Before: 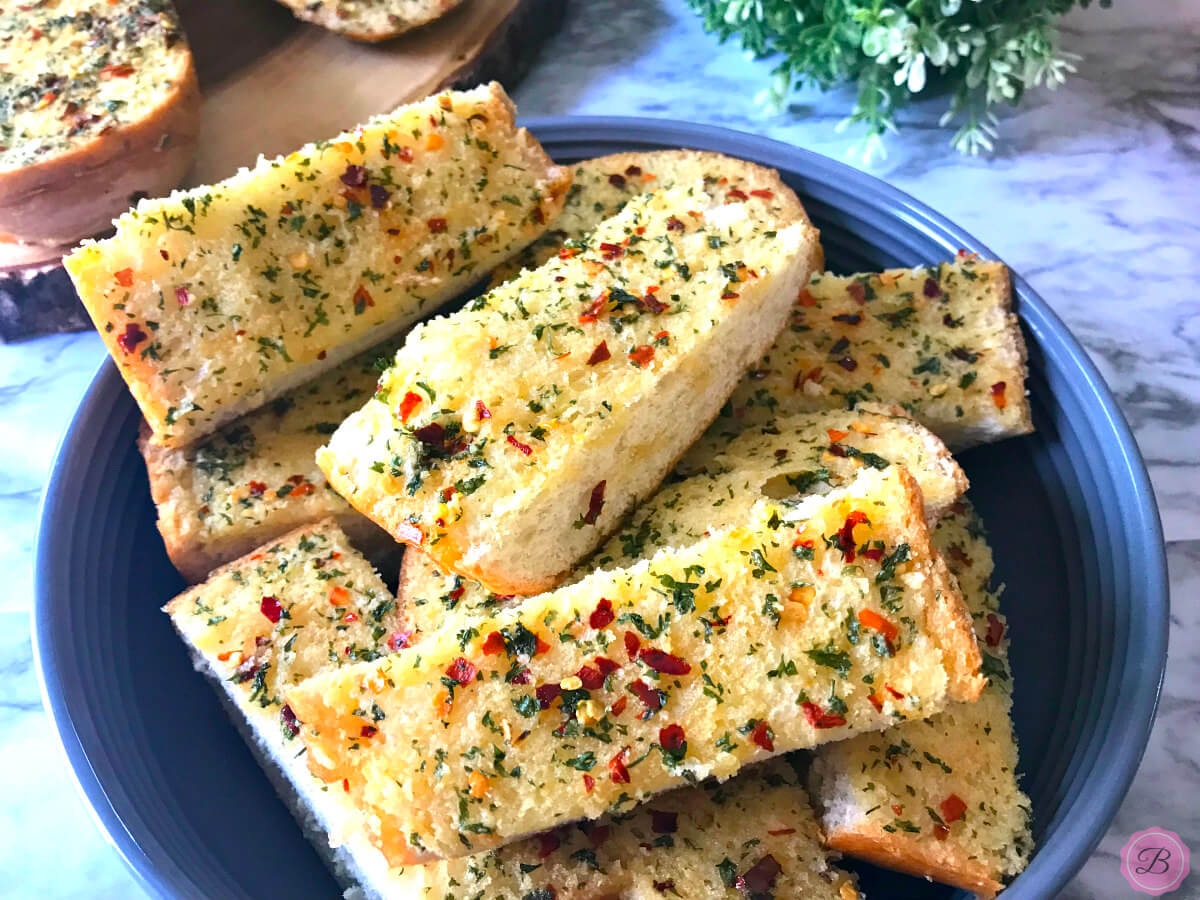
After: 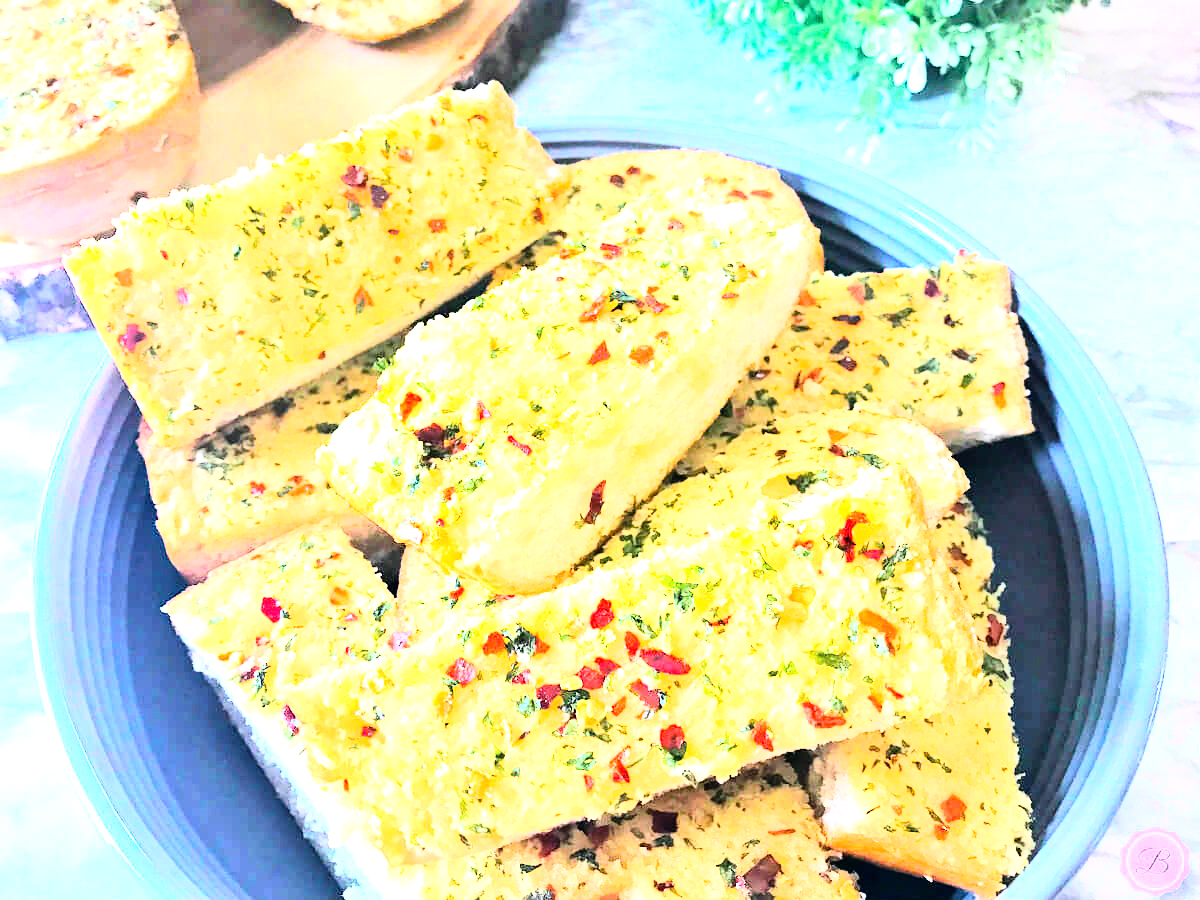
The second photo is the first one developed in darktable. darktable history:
exposure: exposure 2 EV, compensate highlight preservation false
rgb curve: curves: ch0 [(0, 0) (0.21, 0.15) (0.24, 0.21) (0.5, 0.75) (0.75, 0.96) (0.89, 0.99) (1, 1)]; ch1 [(0, 0.02) (0.21, 0.13) (0.25, 0.2) (0.5, 0.67) (0.75, 0.9) (0.89, 0.97) (1, 1)]; ch2 [(0, 0.02) (0.21, 0.13) (0.25, 0.2) (0.5, 0.67) (0.75, 0.9) (0.89, 0.97) (1, 1)], compensate middle gray true
